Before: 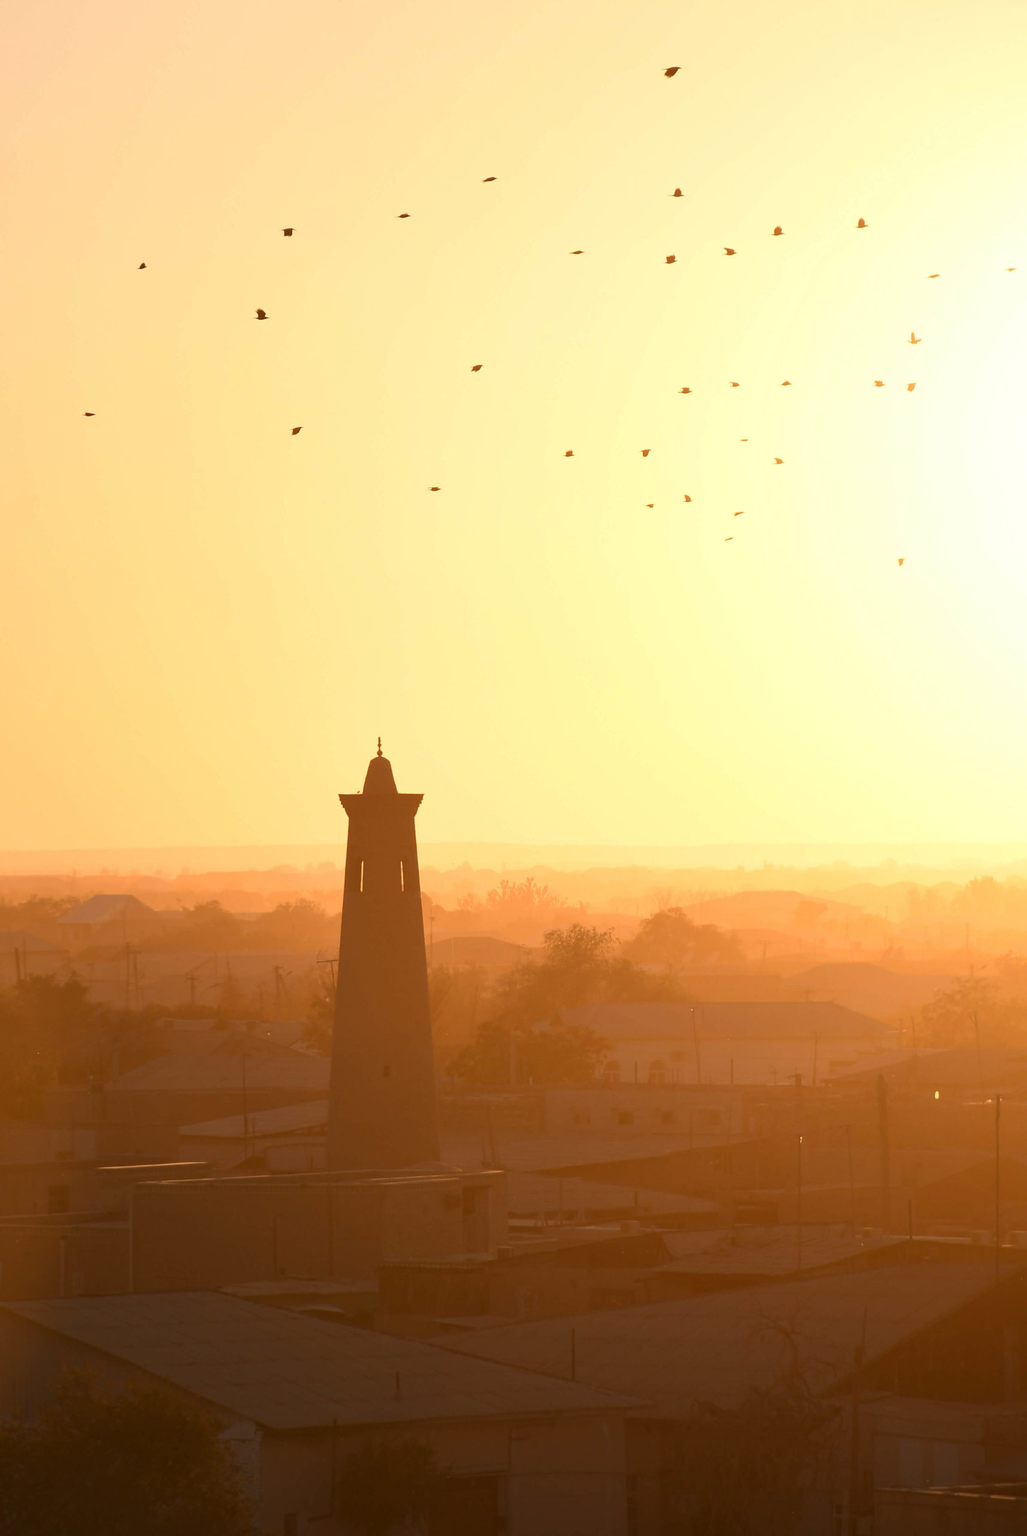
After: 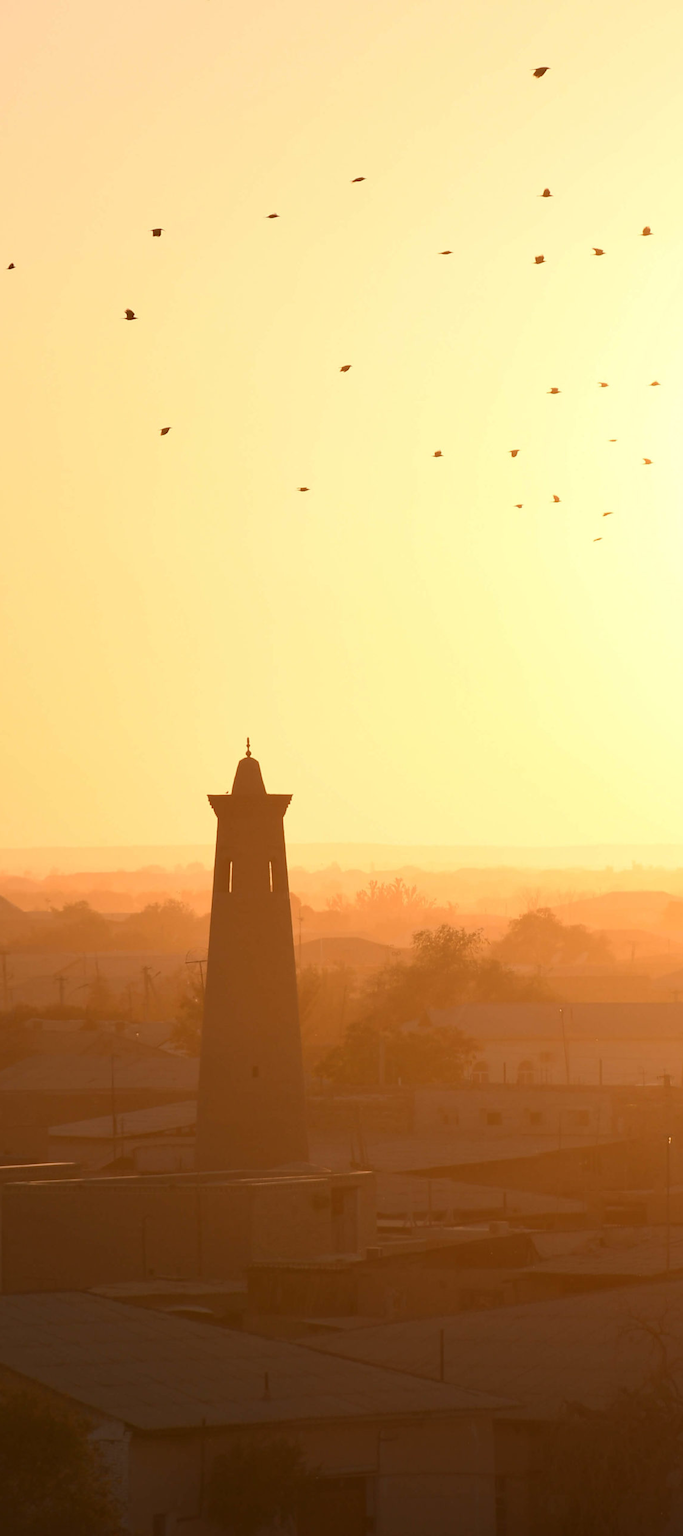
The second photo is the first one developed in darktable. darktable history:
crop and rotate: left 12.816%, right 20.581%
